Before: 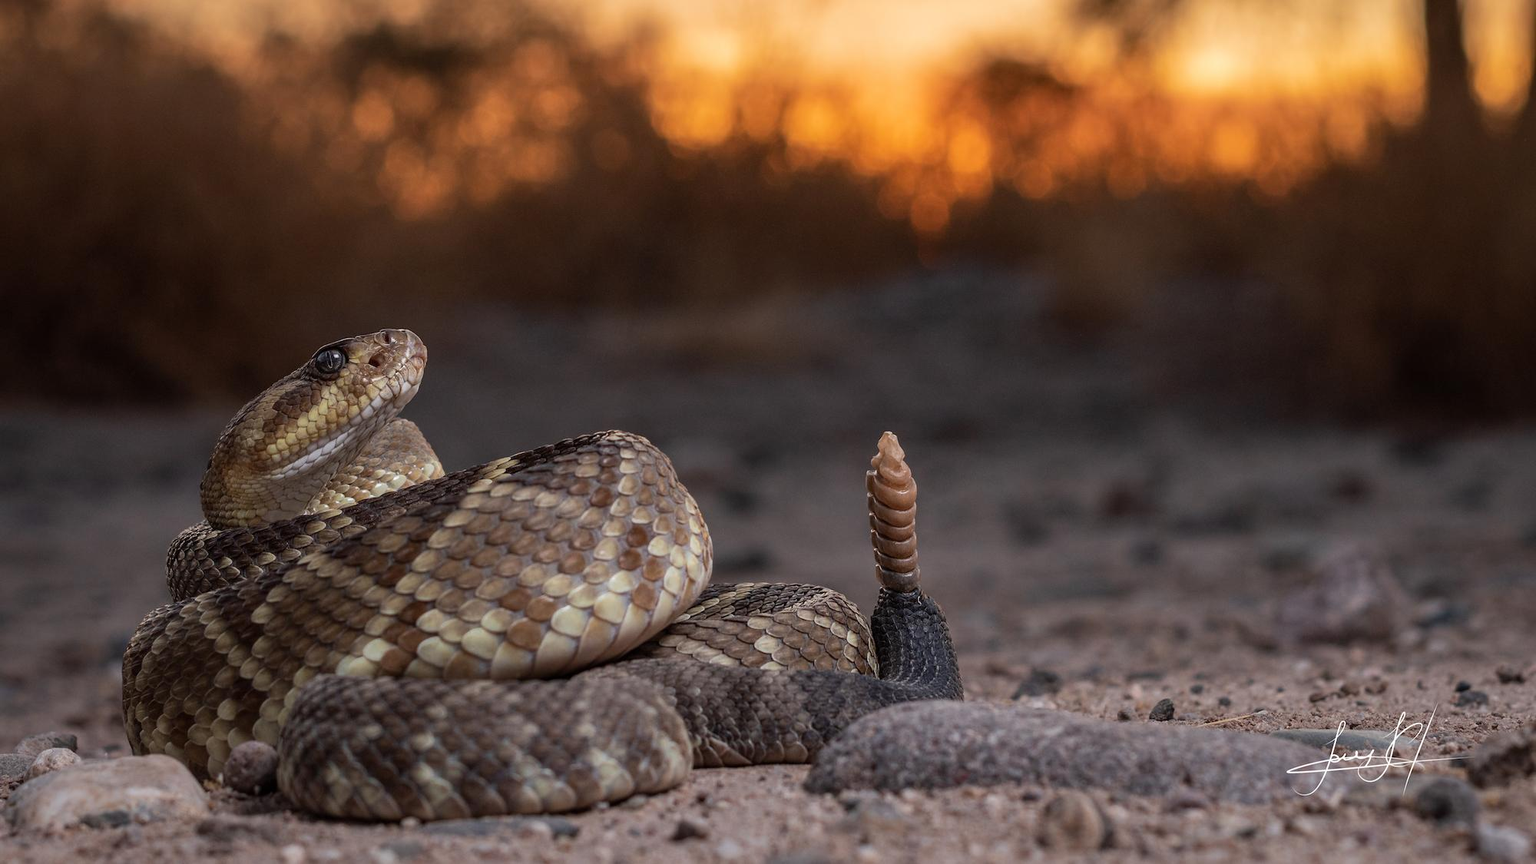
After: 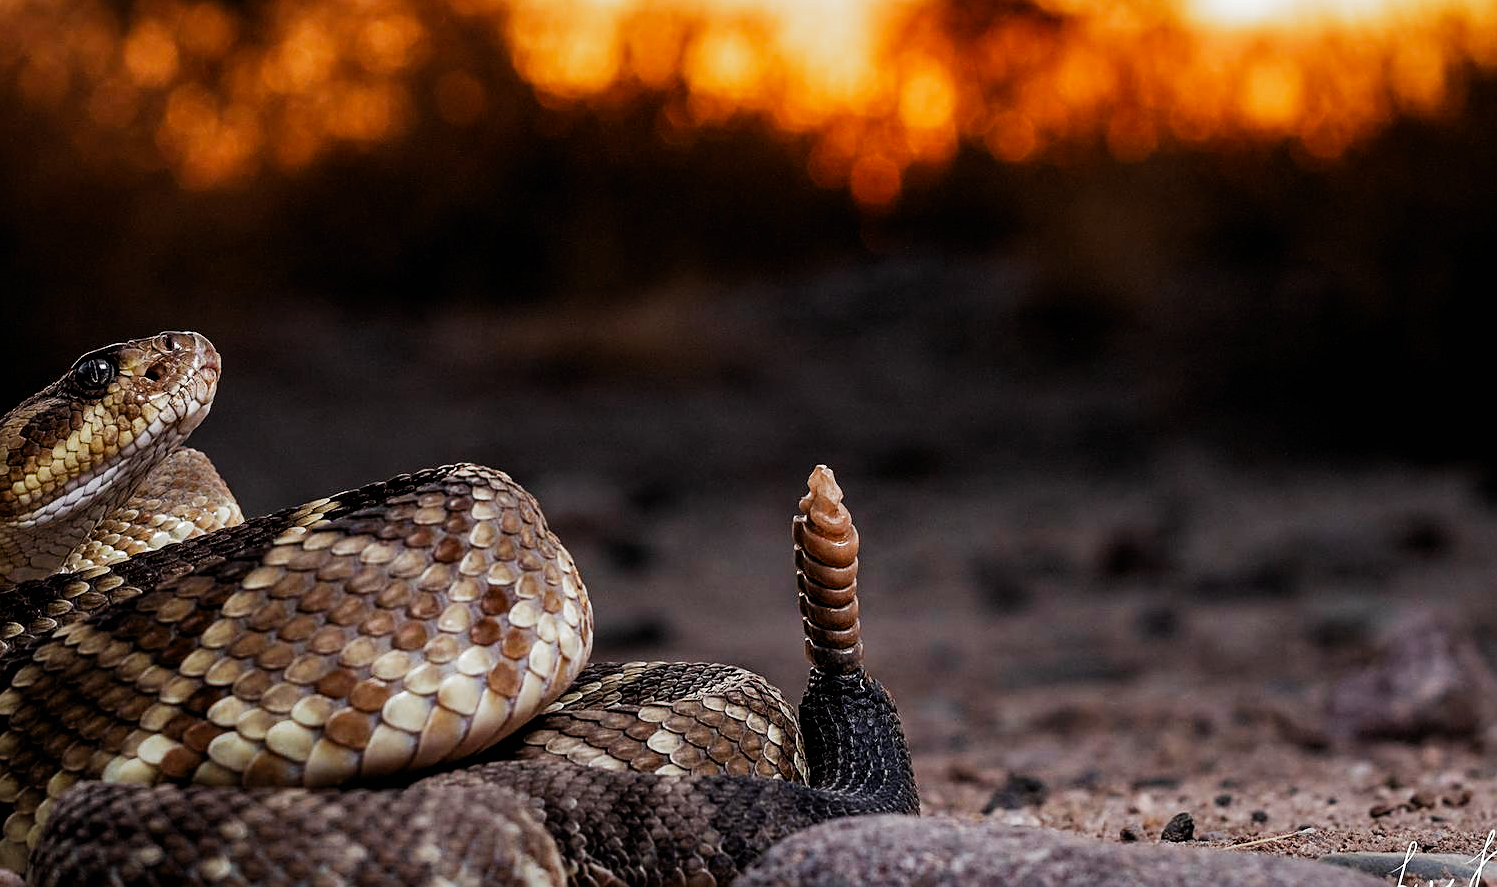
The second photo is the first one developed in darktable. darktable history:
crop: left 16.768%, top 8.653%, right 8.362%, bottom 12.485%
exposure: black level correction 0.007, exposure 0.159 EV, compensate highlight preservation false
filmic rgb: black relative exposure -6.43 EV, white relative exposure 2.43 EV, threshold 3 EV, hardness 5.27, latitude 0.1%, contrast 1.425, highlights saturation mix 2%, preserve chrominance no, color science v5 (2021), contrast in shadows safe, contrast in highlights safe, enable highlight reconstruction true
white balance: emerald 1
sharpen: on, module defaults
